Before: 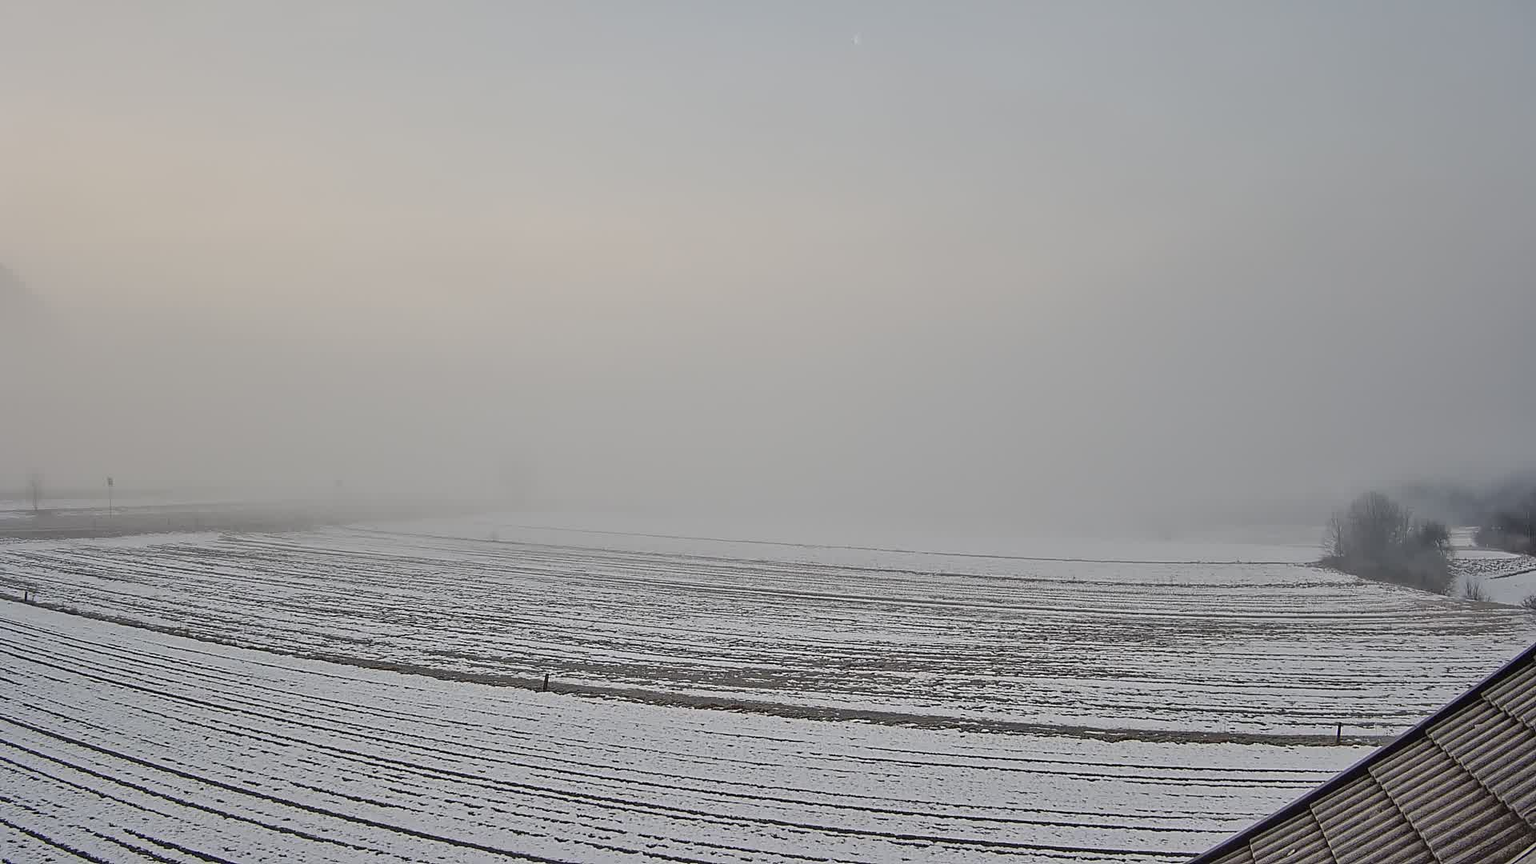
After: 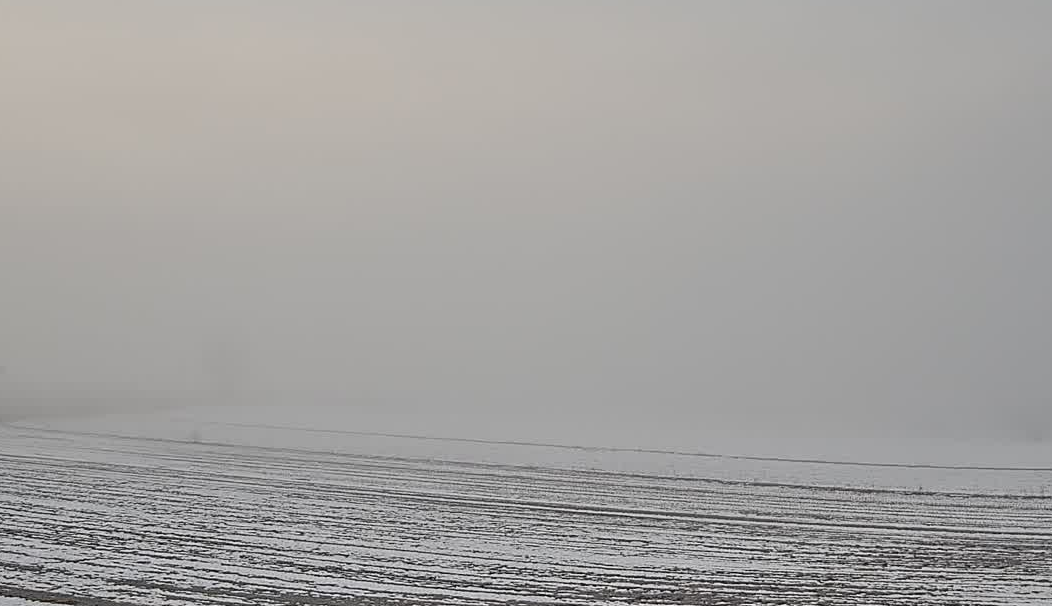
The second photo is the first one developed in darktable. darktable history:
crop and rotate: left 22.023%, top 21.705%, right 23.162%, bottom 22.126%
